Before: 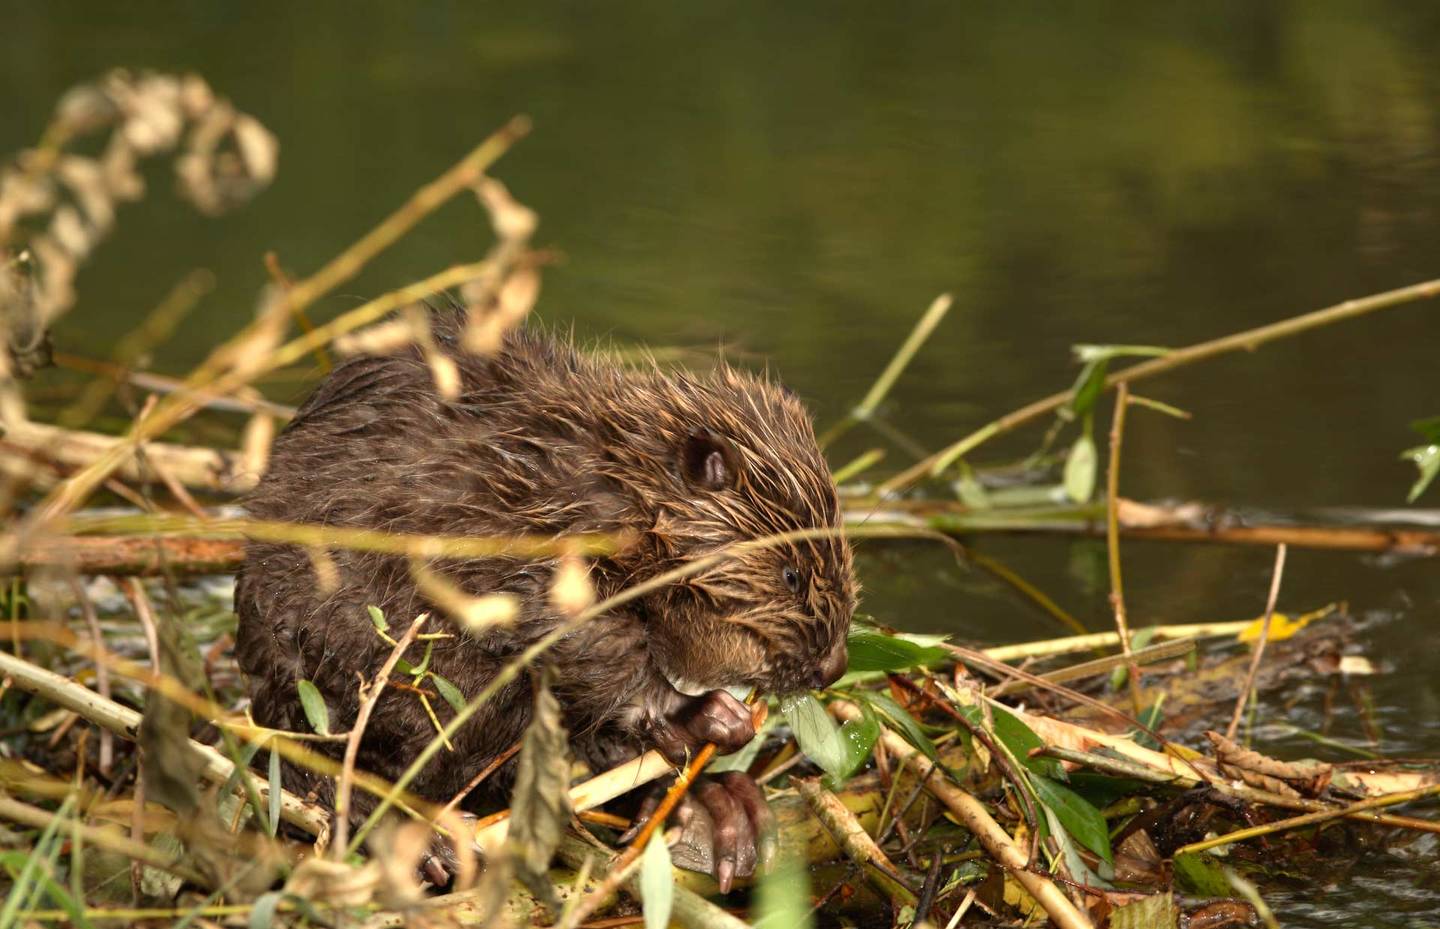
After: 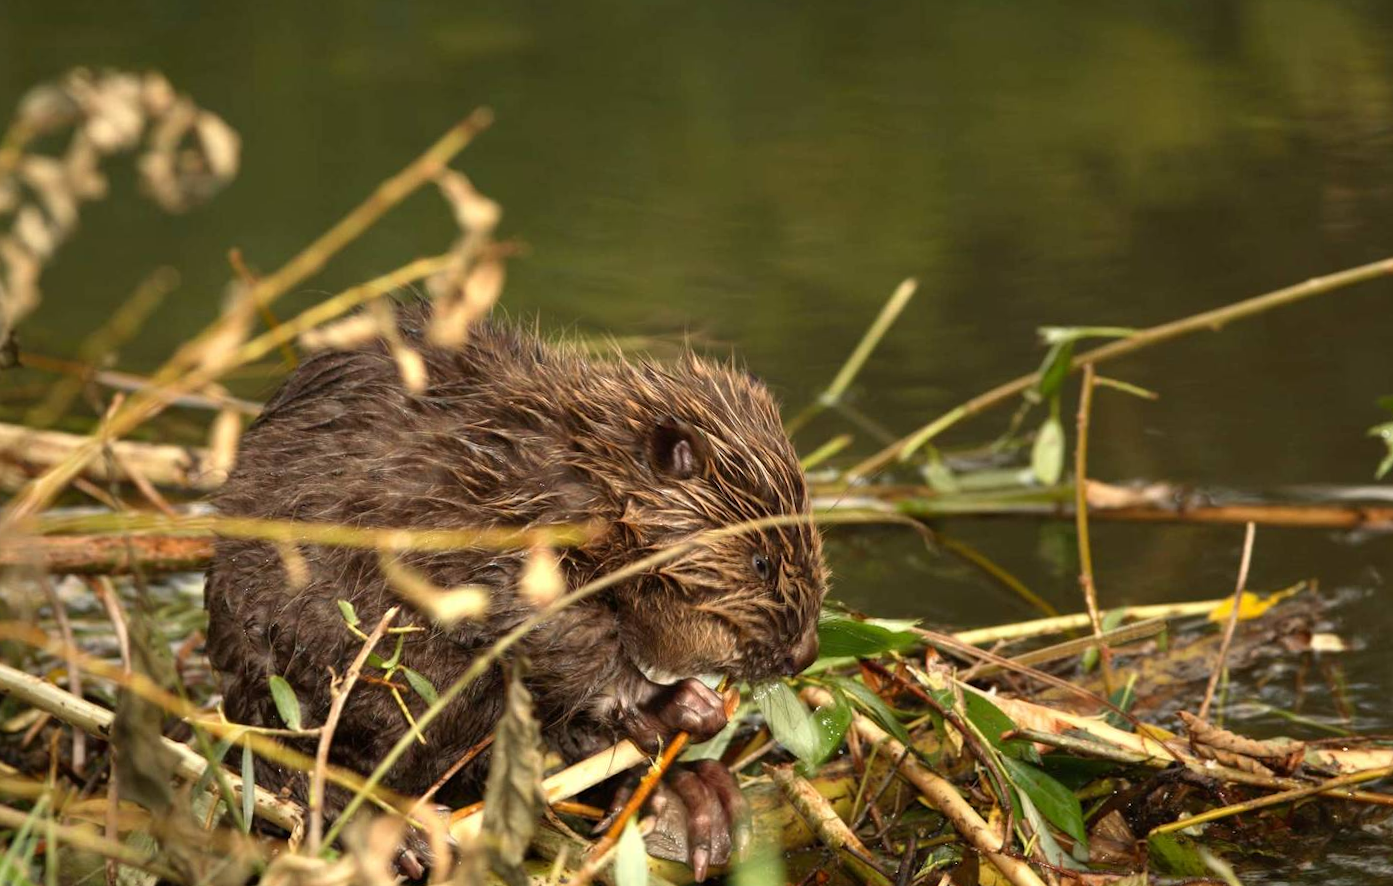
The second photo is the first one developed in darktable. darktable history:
crop: left 1.743%, right 0.268%, bottom 2.011%
rotate and perspective: rotation -1°, crop left 0.011, crop right 0.989, crop top 0.025, crop bottom 0.975
